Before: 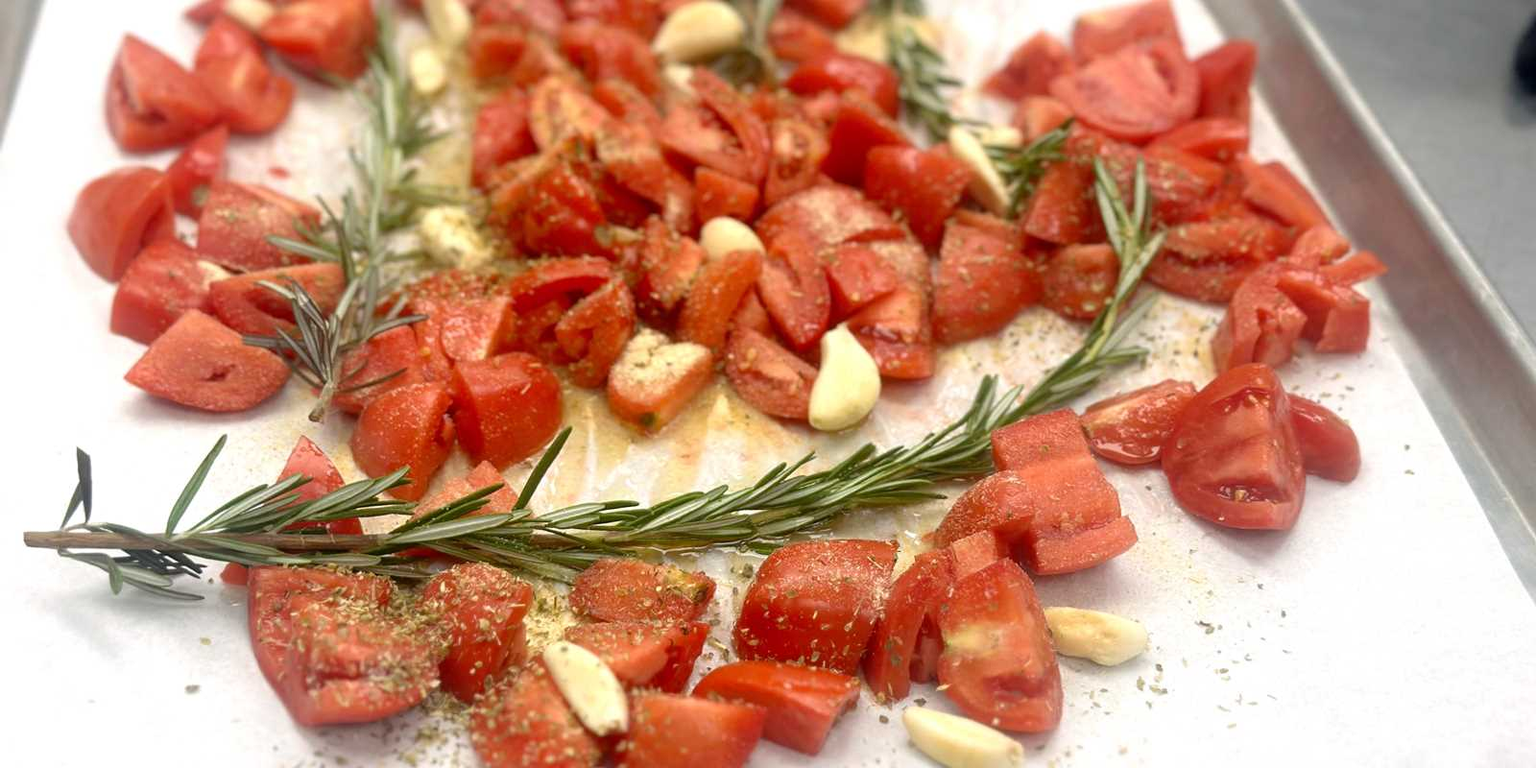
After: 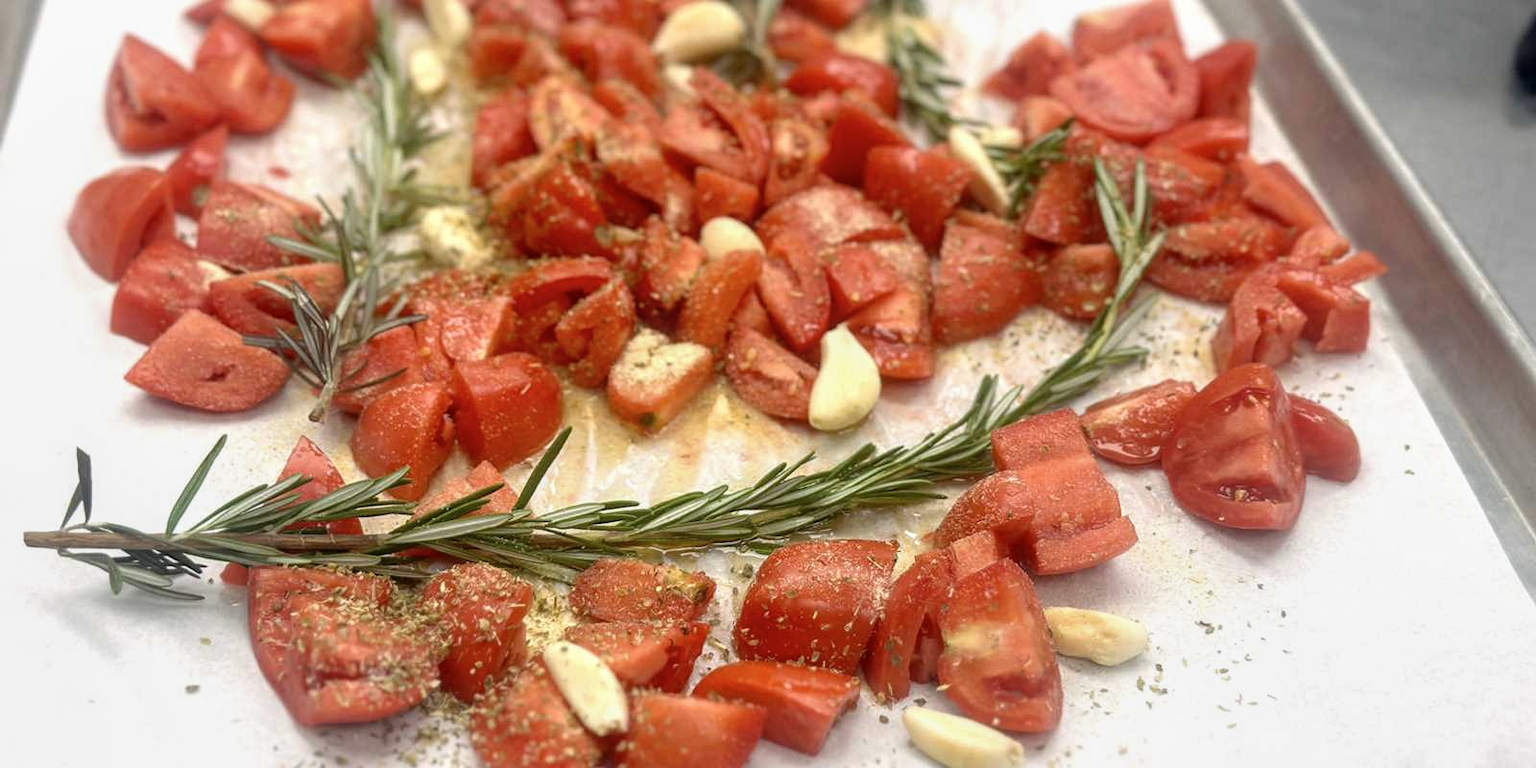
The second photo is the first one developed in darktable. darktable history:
local contrast: detail 130%
contrast brightness saturation: contrast -0.1, saturation -0.1
